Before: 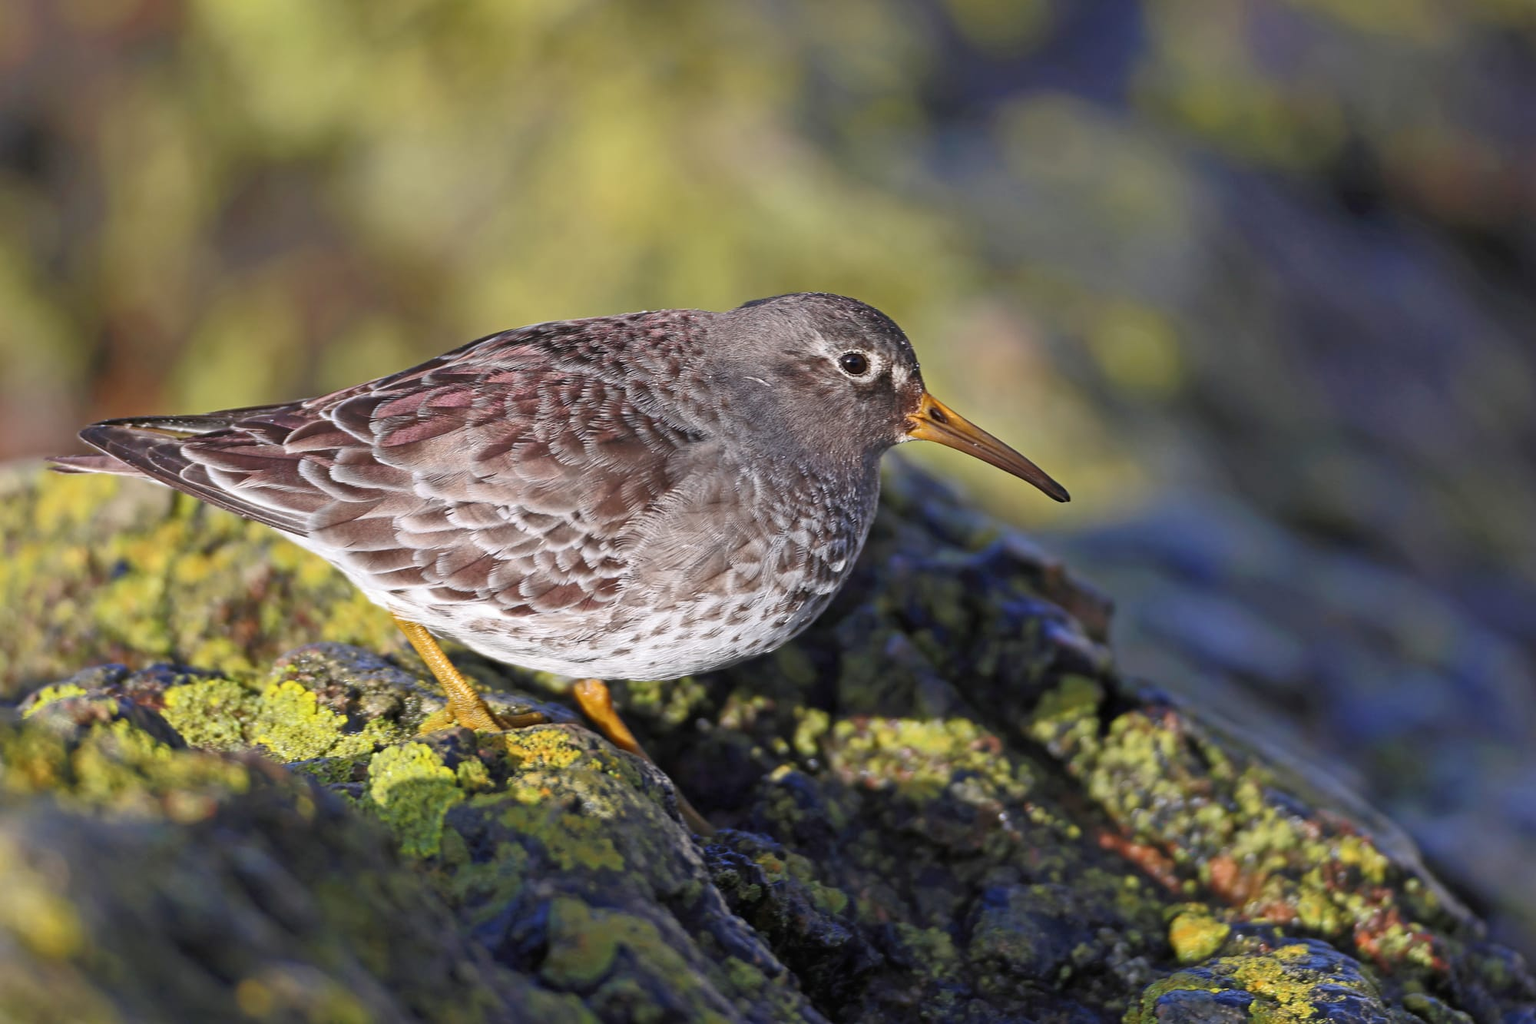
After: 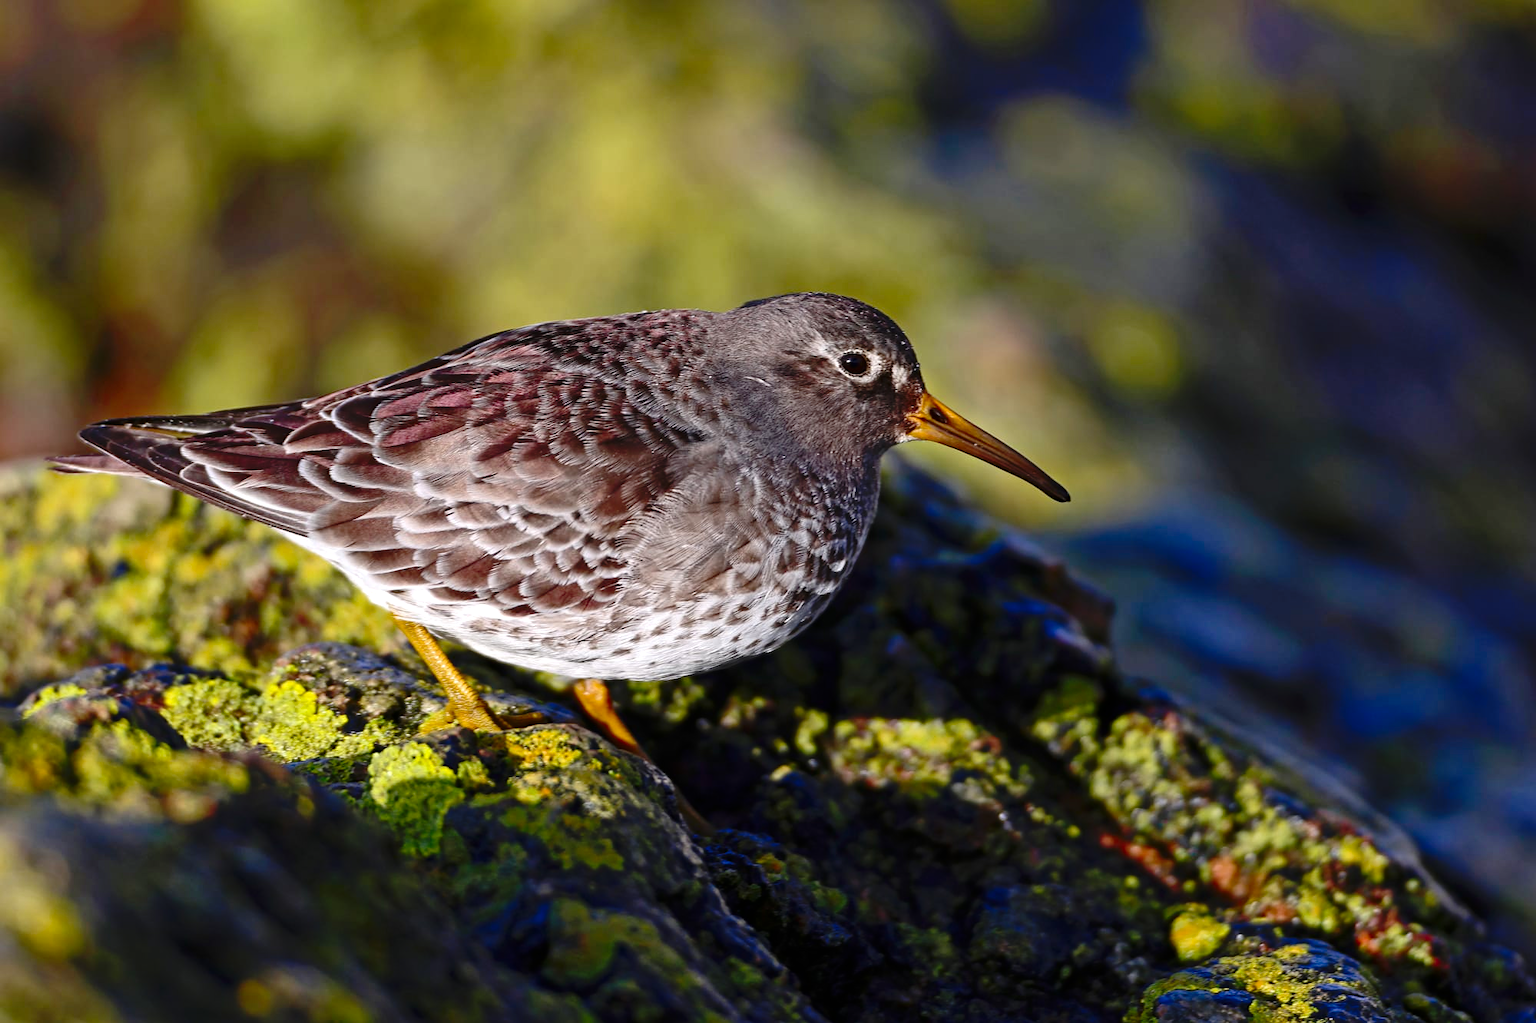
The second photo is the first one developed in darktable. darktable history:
contrast brightness saturation: contrast 0.067, brightness -0.14, saturation 0.111
base curve: curves: ch0 [(0, 0) (0.073, 0.04) (0.157, 0.139) (0.492, 0.492) (0.758, 0.758) (1, 1)], preserve colors none
exposure: exposure 0.202 EV, compensate highlight preservation false
